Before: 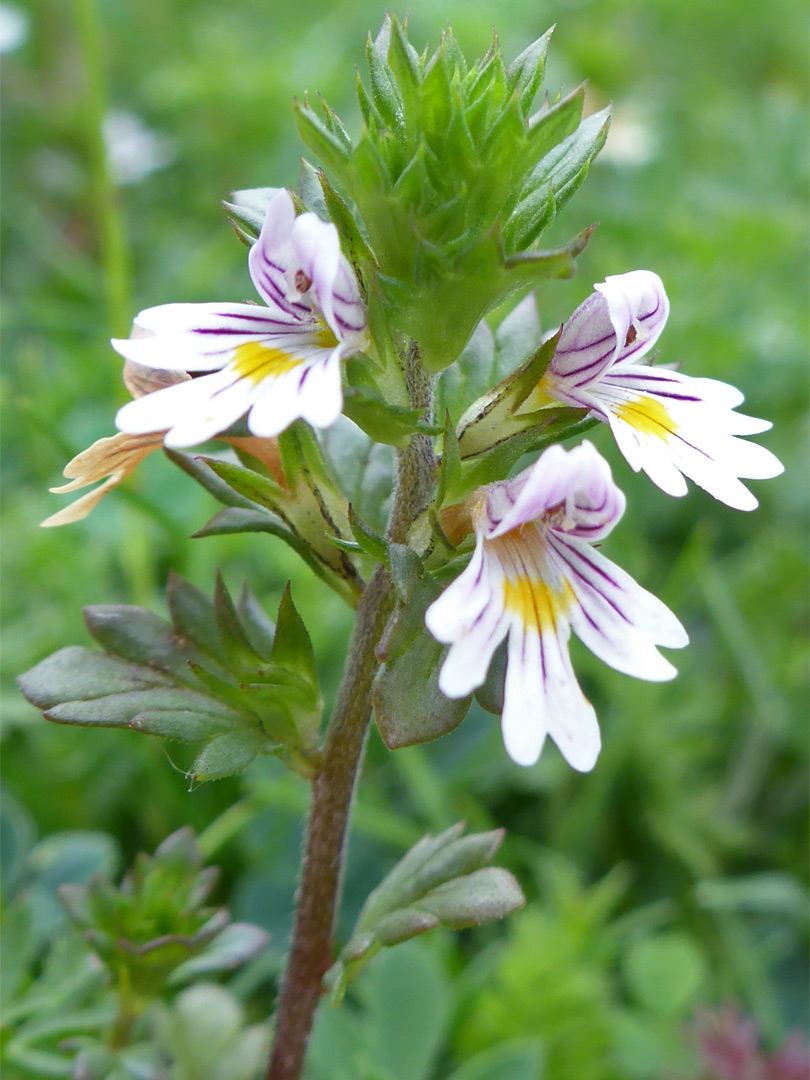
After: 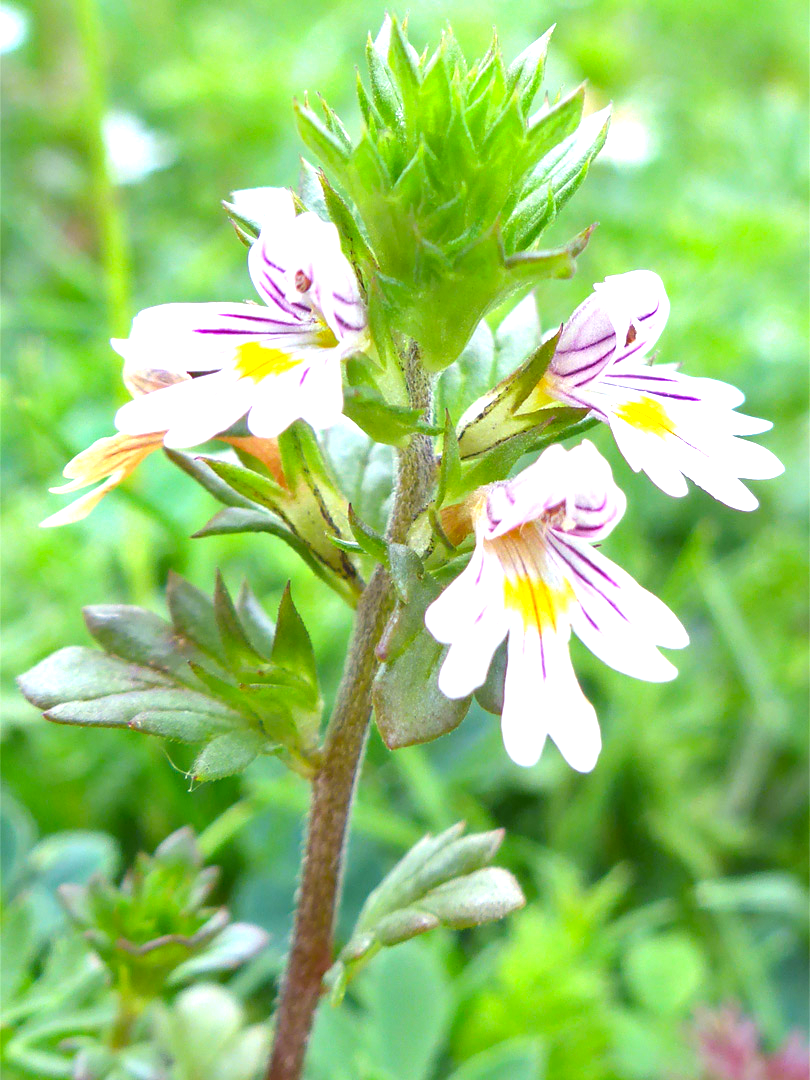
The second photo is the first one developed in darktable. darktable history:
contrast brightness saturation: saturation 0.128
exposure: black level correction 0, exposure 1.199 EV, compensate highlight preservation false
